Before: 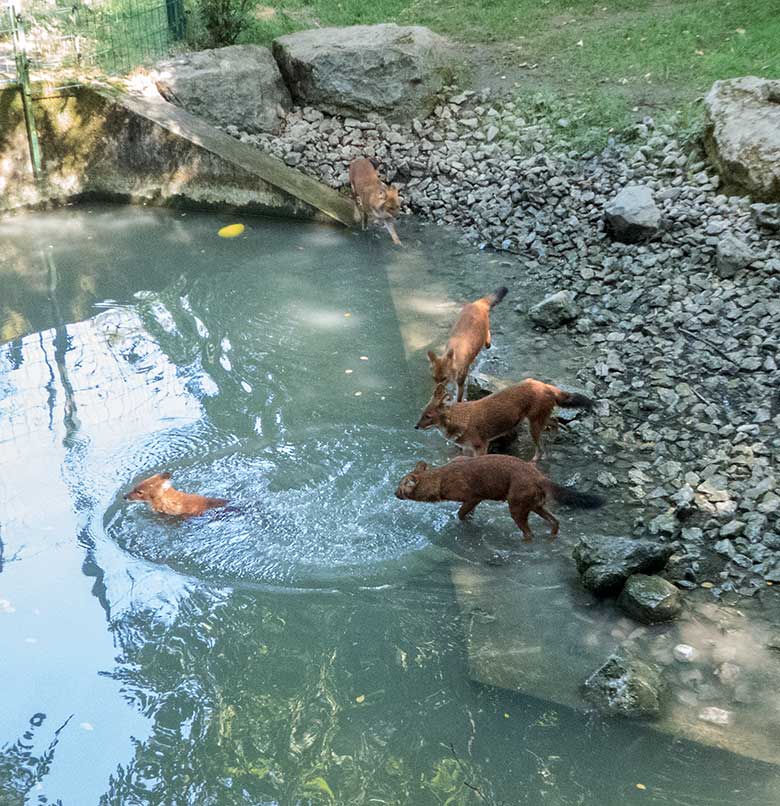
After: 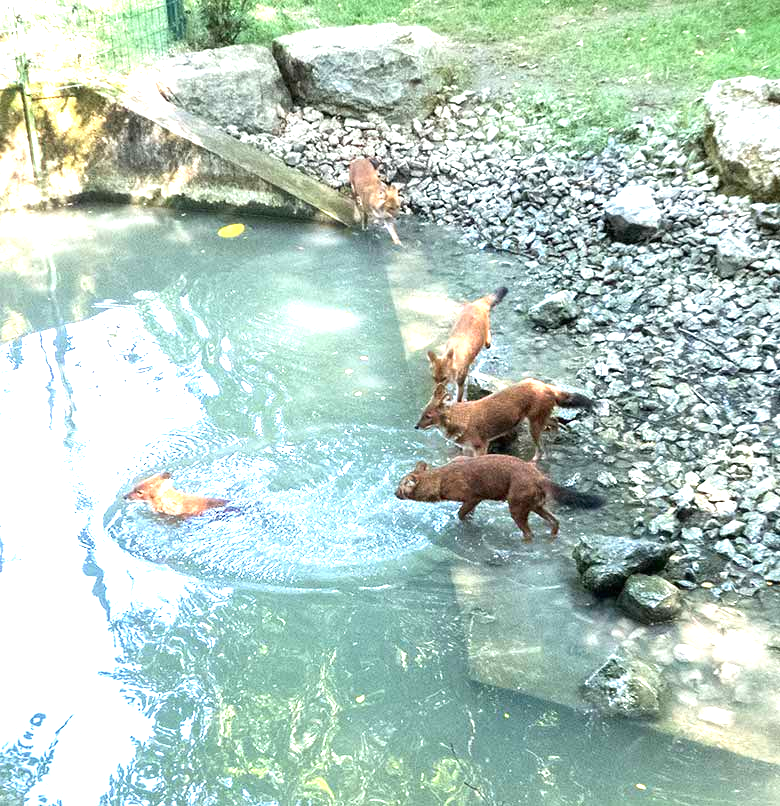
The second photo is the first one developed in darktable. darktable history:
exposure: black level correction 0, exposure 1.489 EV, compensate highlight preservation false
